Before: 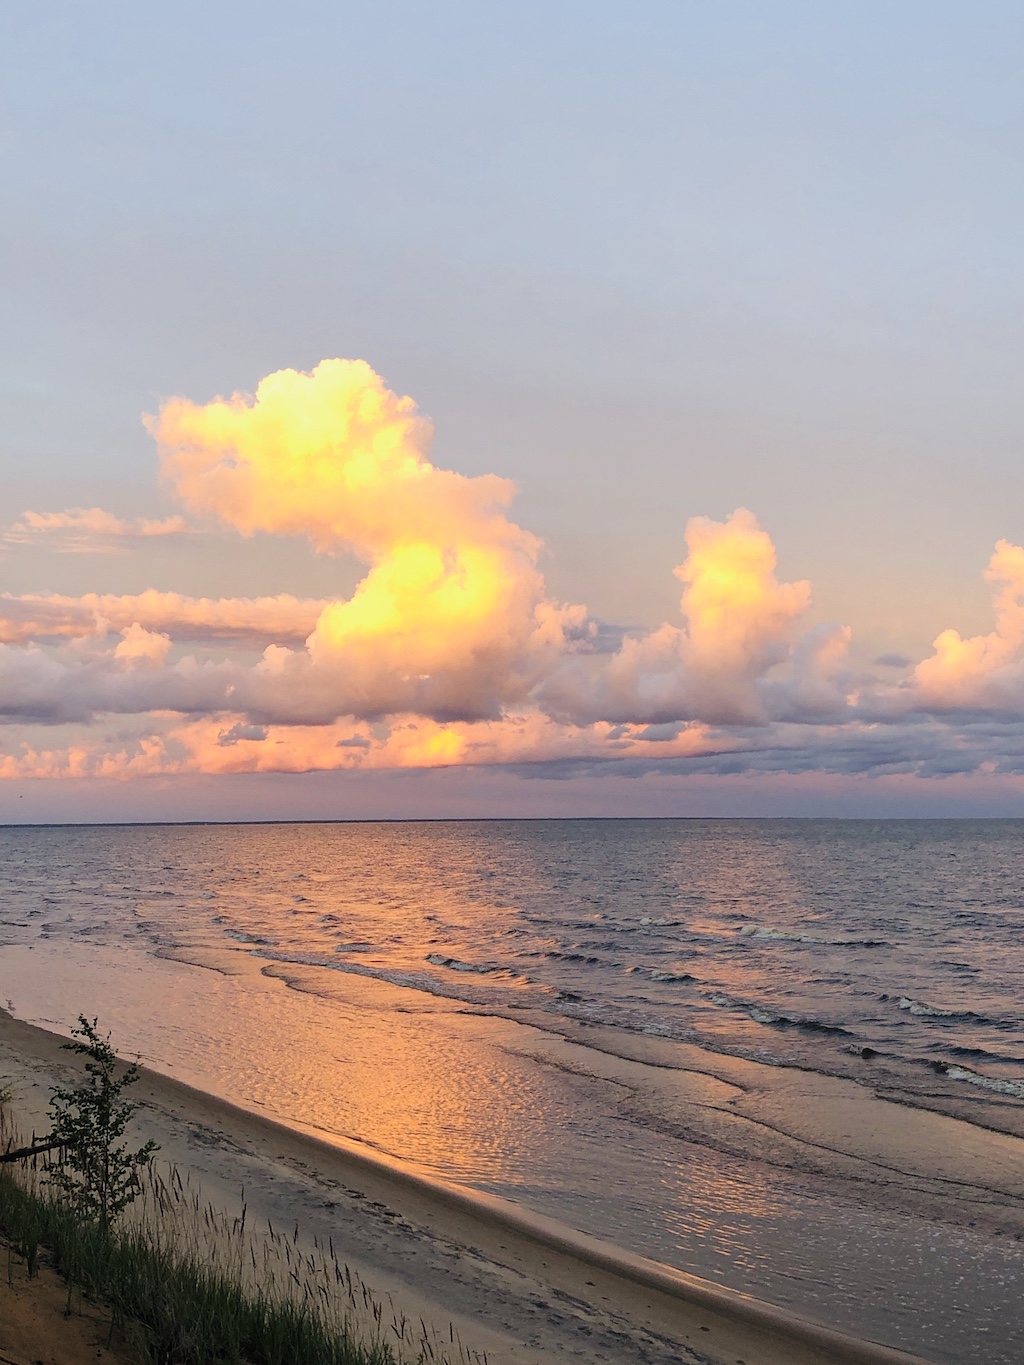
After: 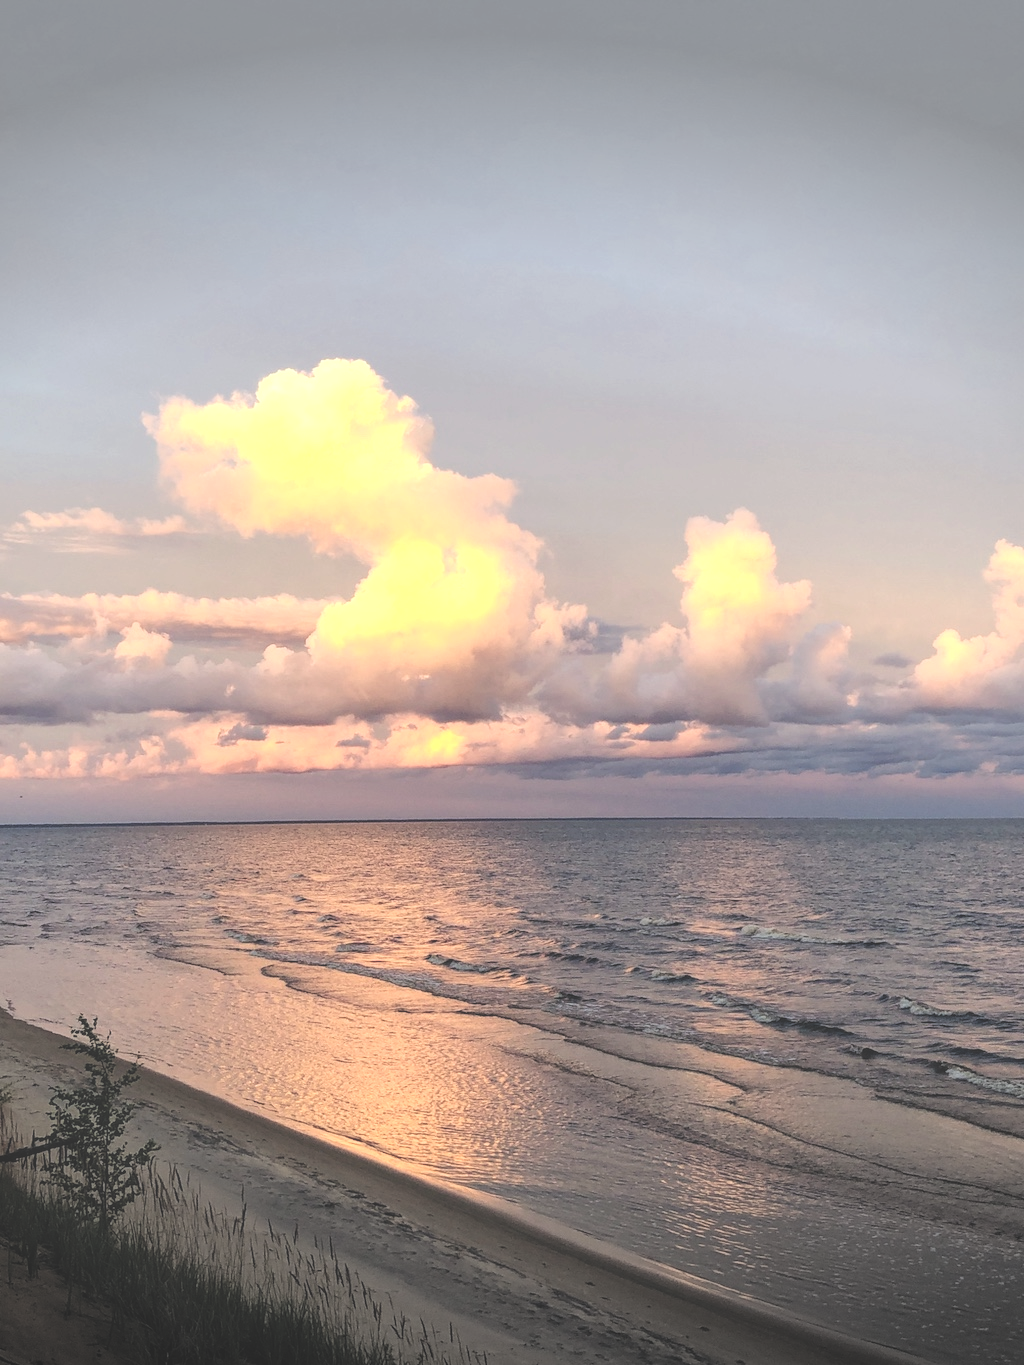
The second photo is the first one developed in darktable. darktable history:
exposure: black level correction -0.043, exposure 0.065 EV, compensate highlight preservation false
vignetting: fall-off start 99.45%, saturation -0.658, center (-0.076, 0.06), width/height ratio 1.325
local contrast: on, module defaults
color zones: curves: ch0 [(0, 0.558) (0.143, 0.559) (0.286, 0.529) (0.429, 0.505) (0.571, 0.5) (0.714, 0.5) (0.857, 0.5) (1, 0.558)]; ch1 [(0, 0.469) (0.01, 0.469) (0.12, 0.446) (0.248, 0.469) (0.5, 0.5) (0.748, 0.5) (0.99, 0.469) (1, 0.469)]
